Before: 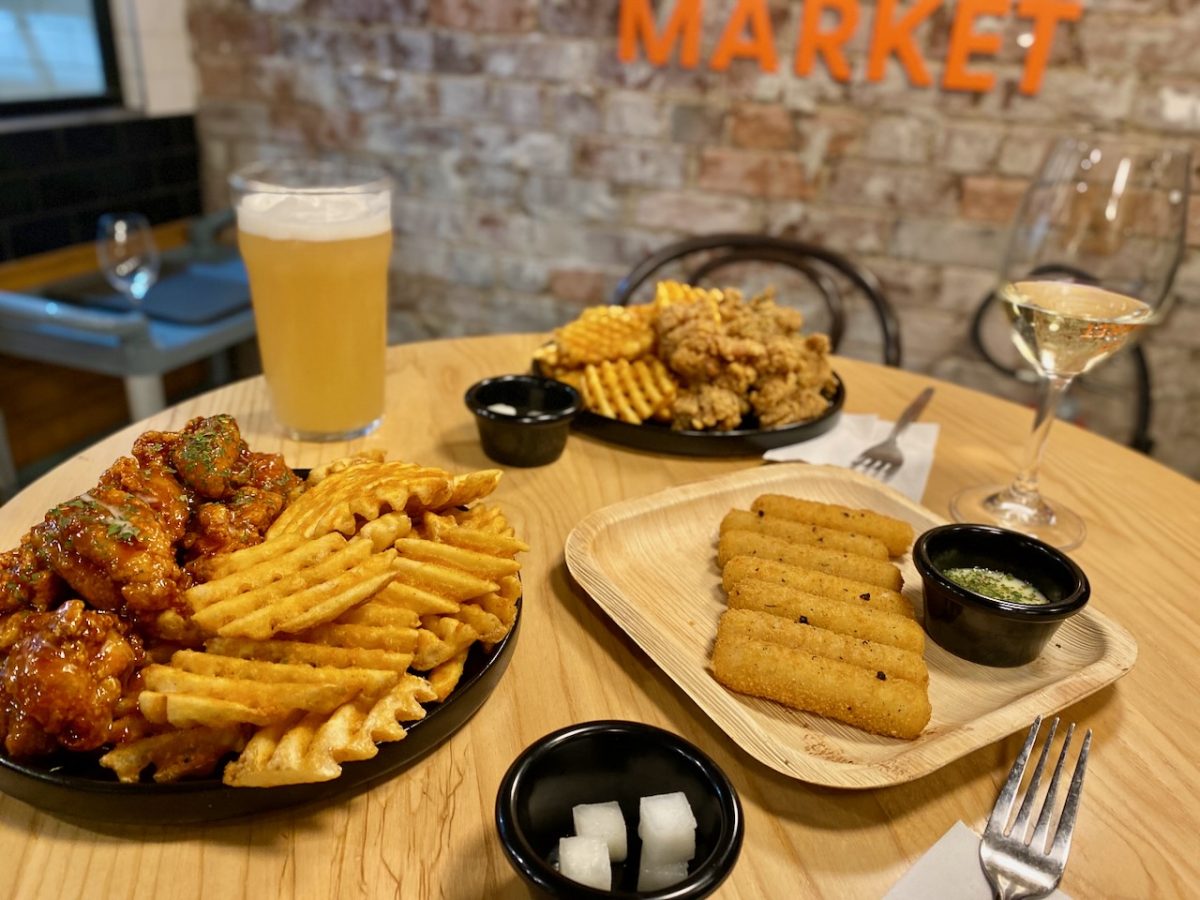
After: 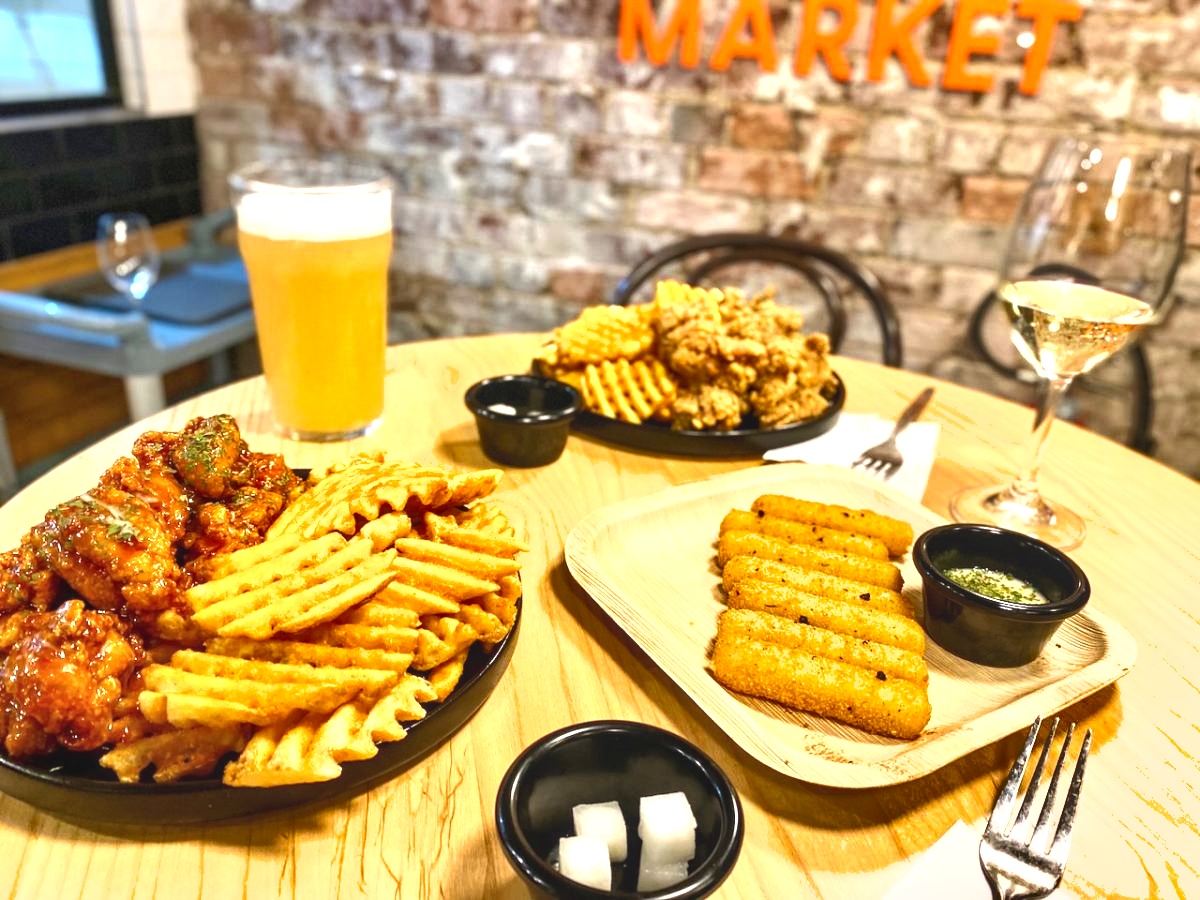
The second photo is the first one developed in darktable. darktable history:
local contrast: detail 110%
shadows and highlights: low approximation 0.01, soften with gaussian
exposure: black level correction 0, exposure 1.366 EV, compensate highlight preservation false
